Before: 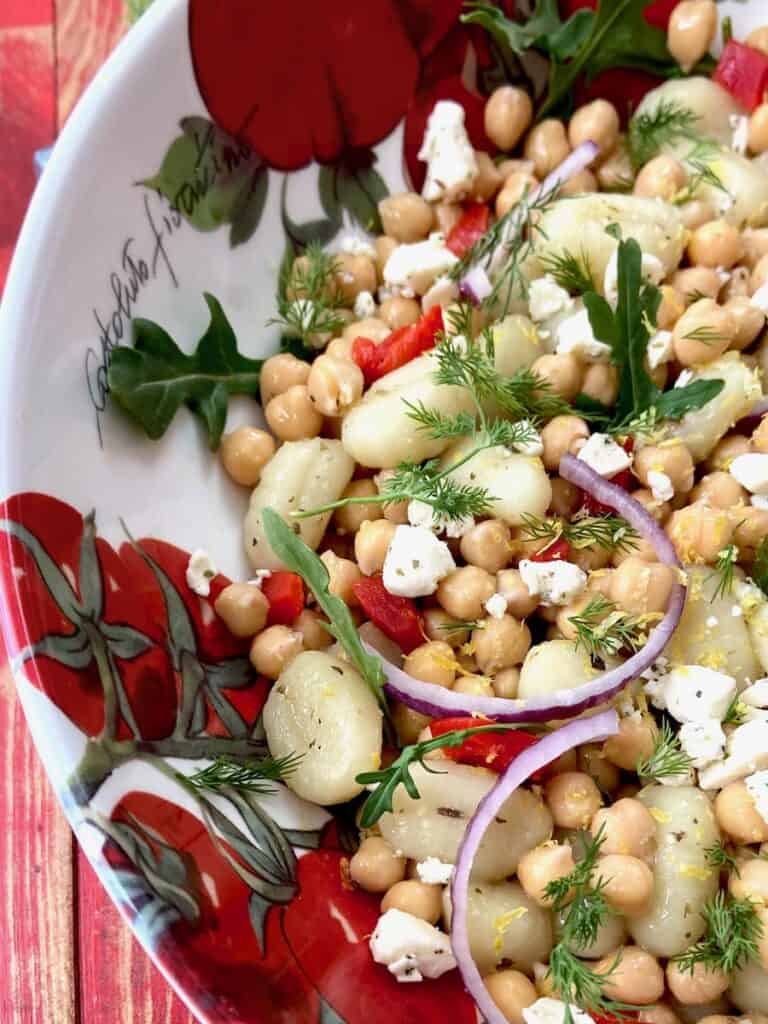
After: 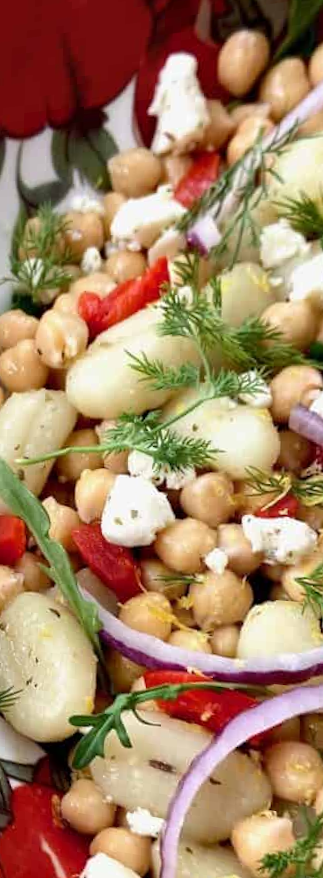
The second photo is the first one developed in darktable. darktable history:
rotate and perspective: rotation 1.69°, lens shift (vertical) -0.023, lens shift (horizontal) -0.291, crop left 0.025, crop right 0.988, crop top 0.092, crop bottom 0.842
crop: left 28.583%, right 29.231%
